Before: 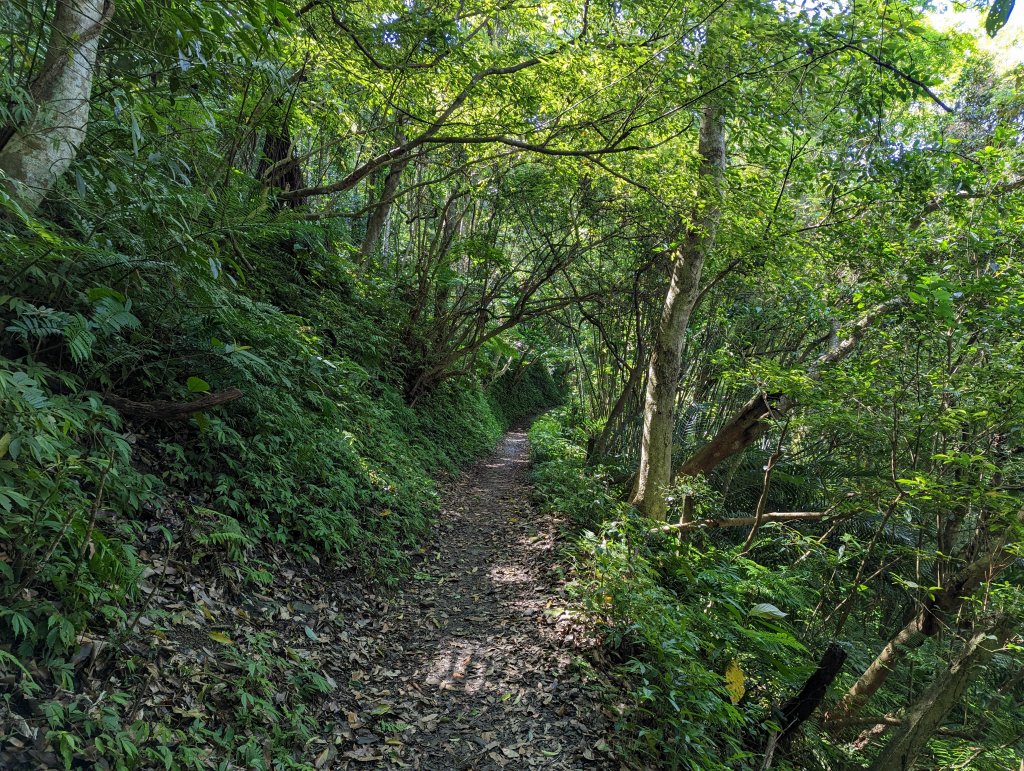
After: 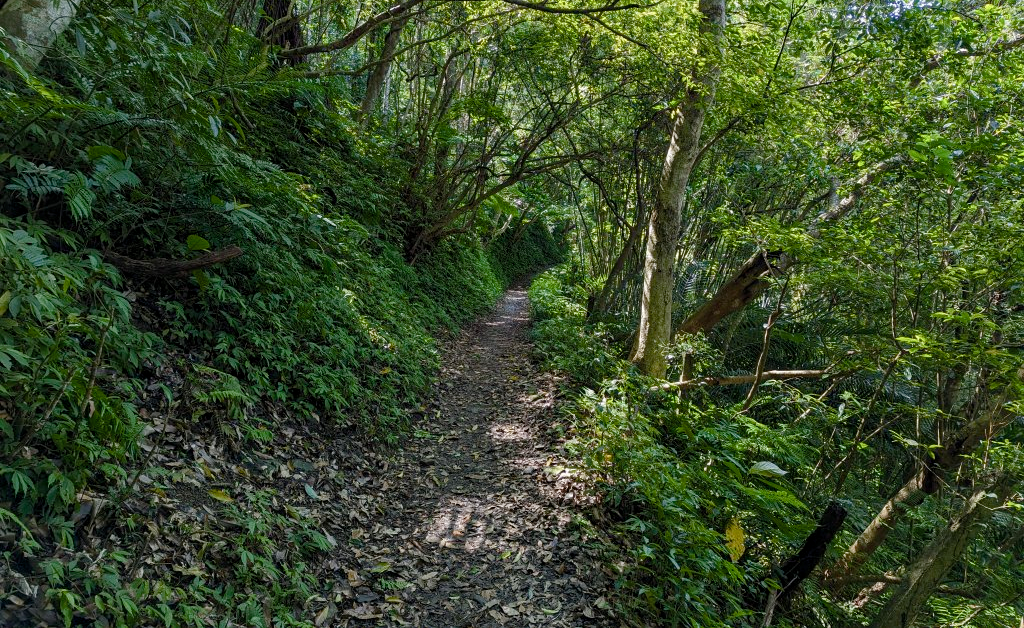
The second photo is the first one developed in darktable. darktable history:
exposure: black level correction 0.001, compensate exposure bias true, compensate highlight preservation false
crop and rotate: top 18.437%
color balance rgb: shadows lift › luminance -10.005%, perceptual saturation grading › global saturation 20%, perceptual saturation grading › highlights -25.646%, perceptual saturation grading › shadows 49.927%
contrast brightness saturation: saturation -0.162
